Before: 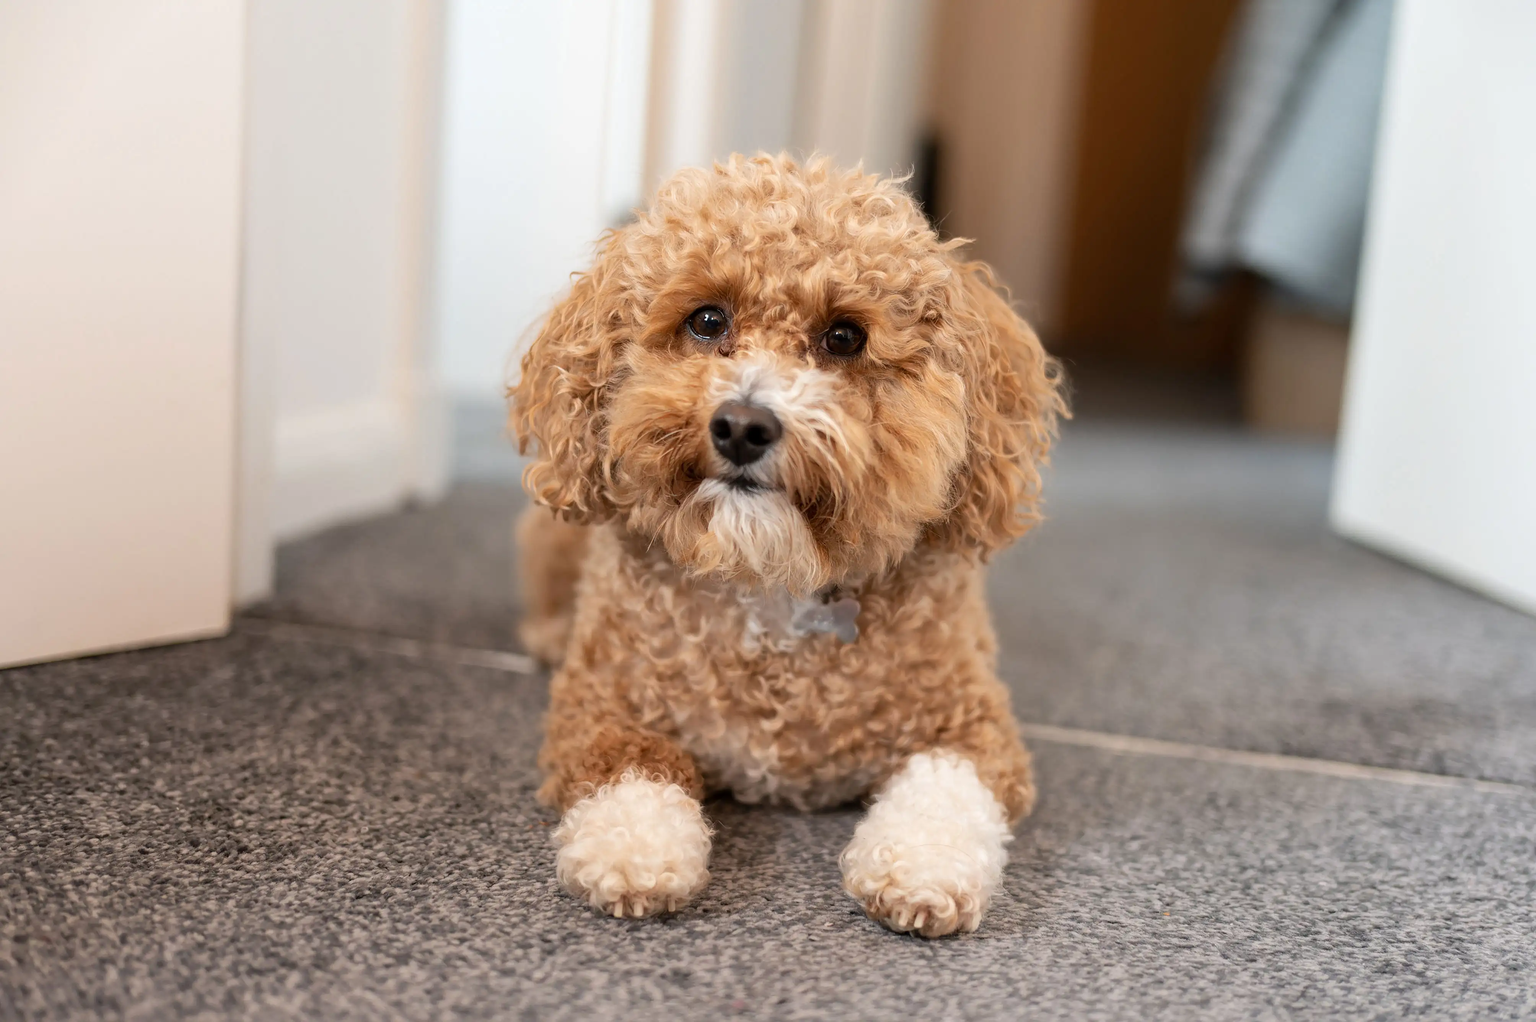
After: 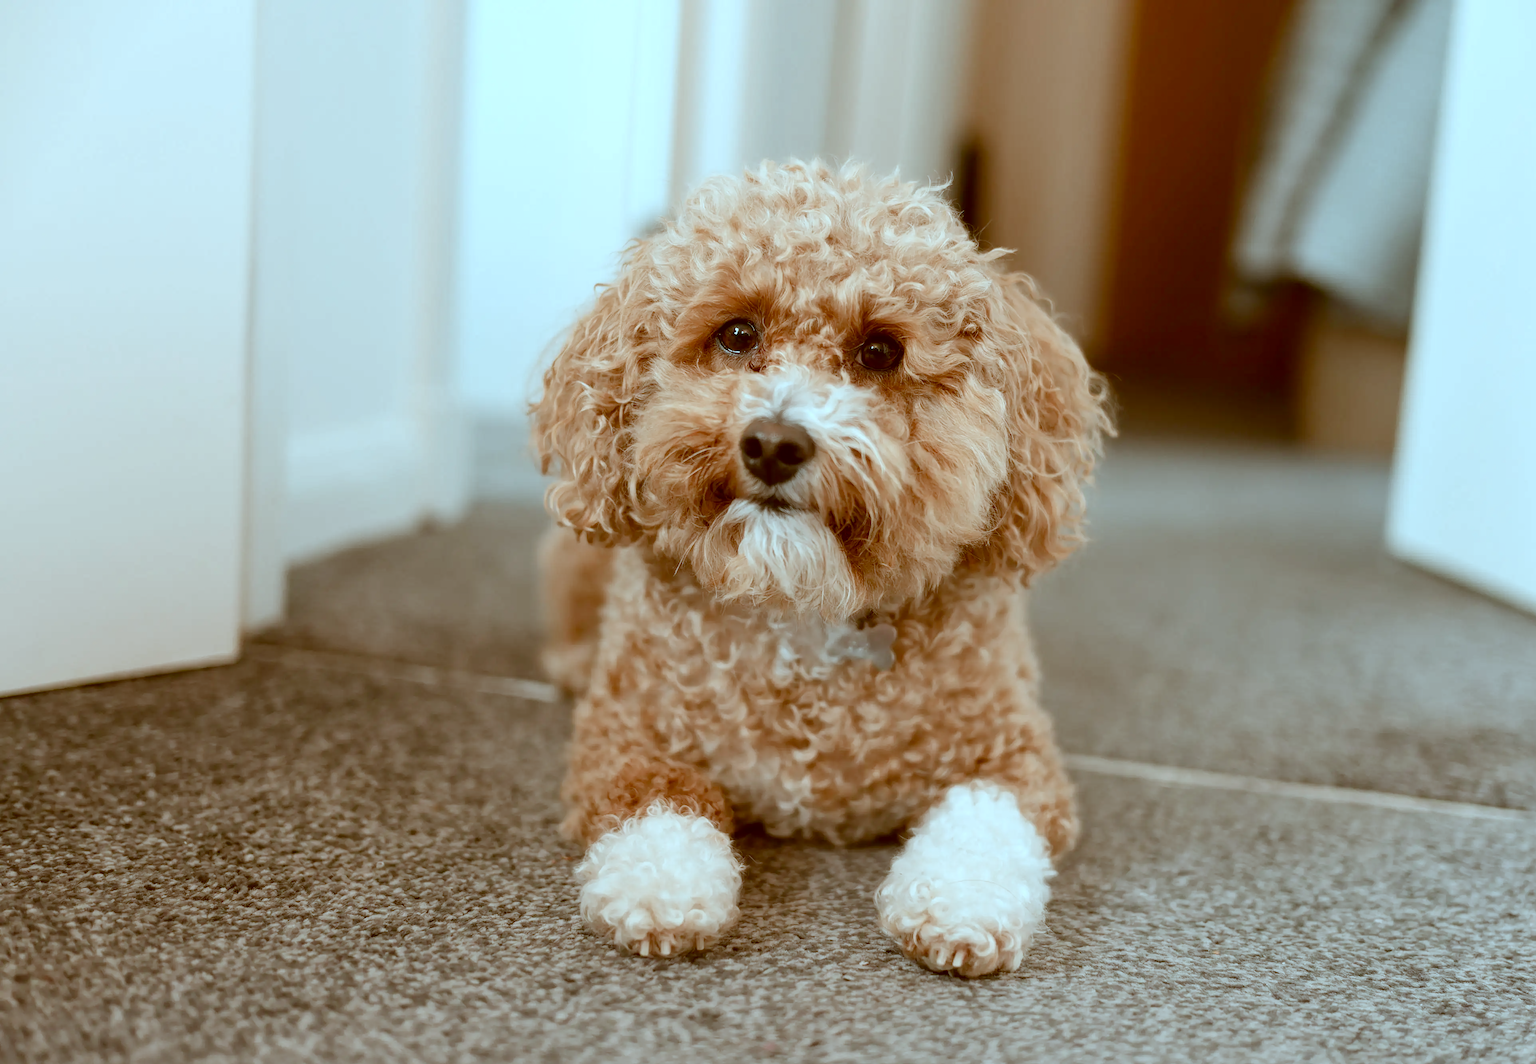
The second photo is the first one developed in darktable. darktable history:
crop: right 4.028%, bottom 0.037%
color correction: highlights a* -13.91, highlights b* -16.88, shadows a* 10.39, shadows b* 30.08
color balance rgb: linear chroma grading › shadows -2.078%, linear chroma grading › highlights -14.406%, linear chroma grading › global chroma -9.755%, linear chroma grading › mid-tones -9.602%, perceptual saturation grading › global saturation 20%, perceptual saturation grading › highlights -48.967%, perceptual saturation grading › shadows 23.978%
